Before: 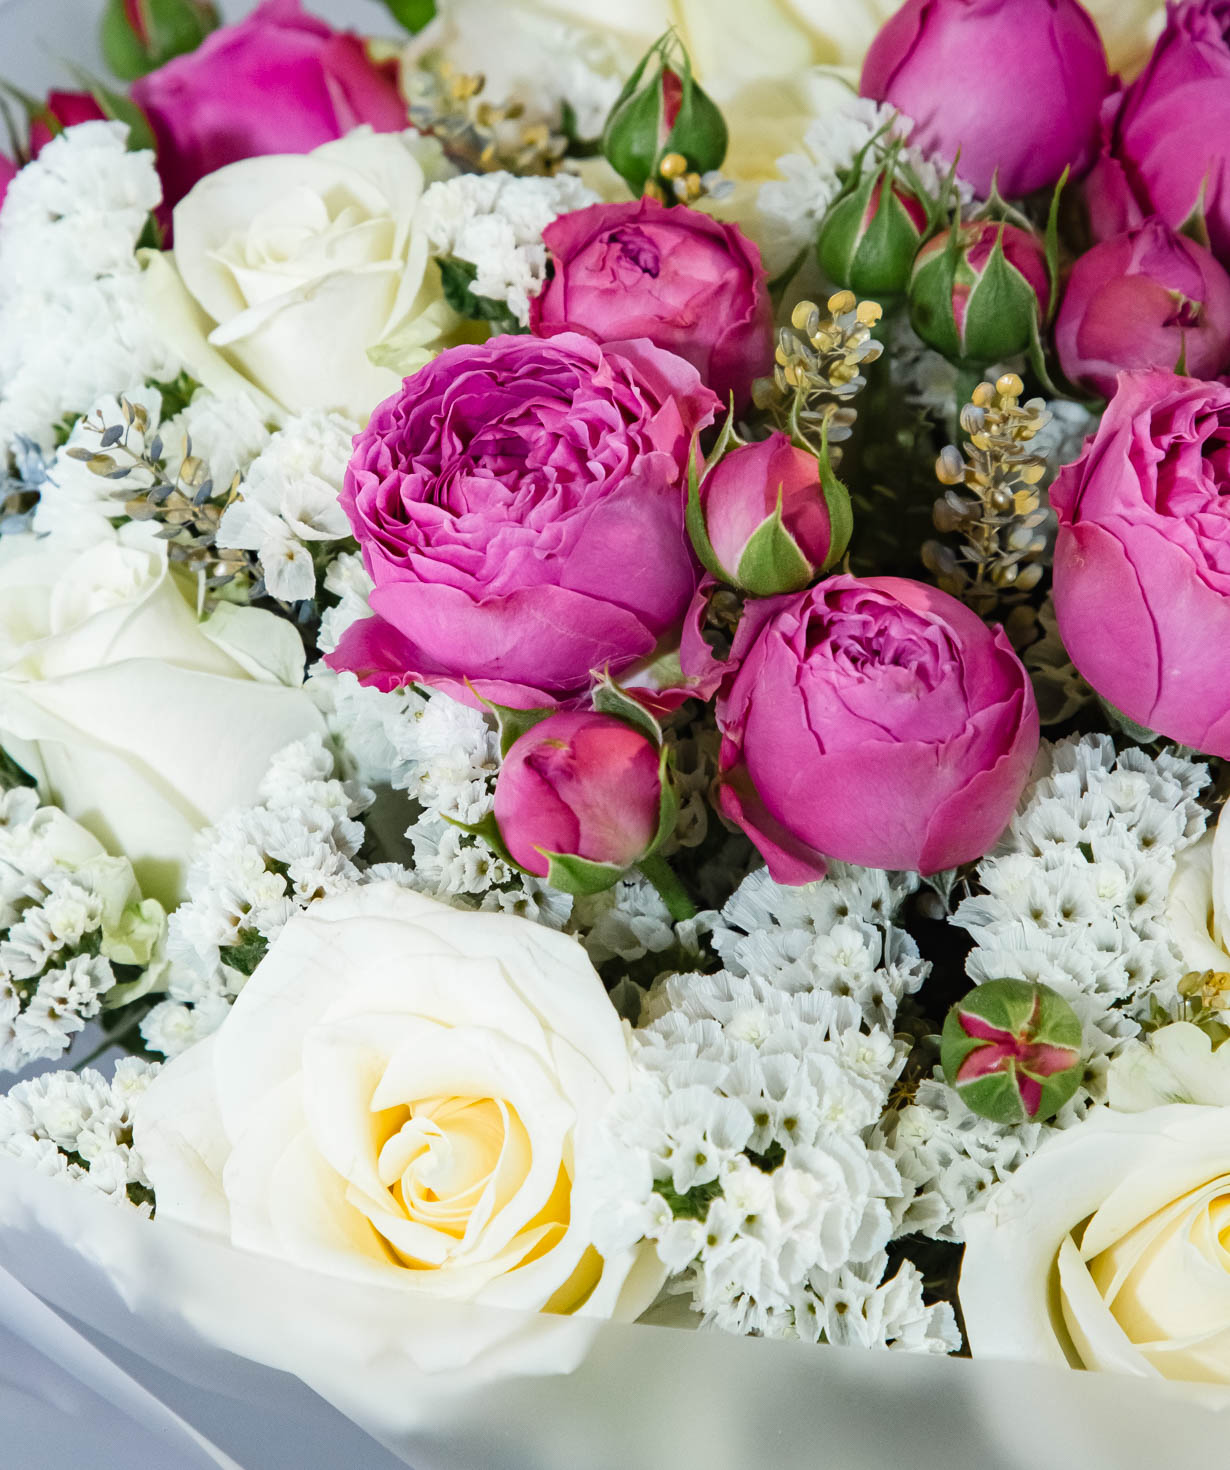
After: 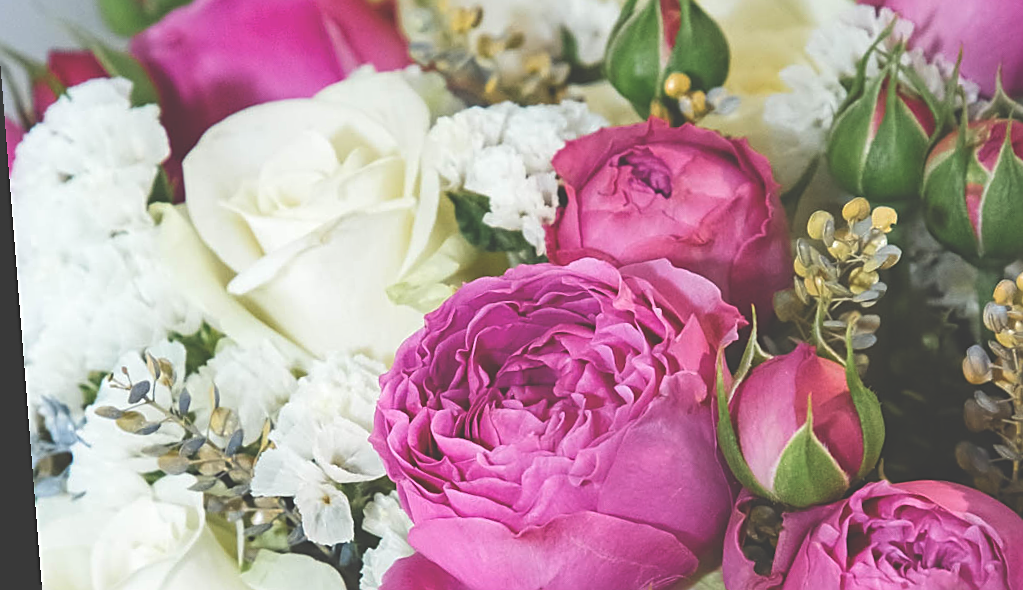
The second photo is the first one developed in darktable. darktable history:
crop: left 0.579%, top 7.627%, right 23.167%, bottom 54.275%
shadows and highlights: radius 331.84, shadows 53.55, highlights -100, compress 94.63%, highlights color adjustment 73.23%, soften with gaussian
exposure: black level correction -0.041, exposure 0.064 EV, compensate highlight preservation false
sharpen: on, module defaults
rotate and perspective: rotation -4.2°, shear 0.006, automatic cropping off
